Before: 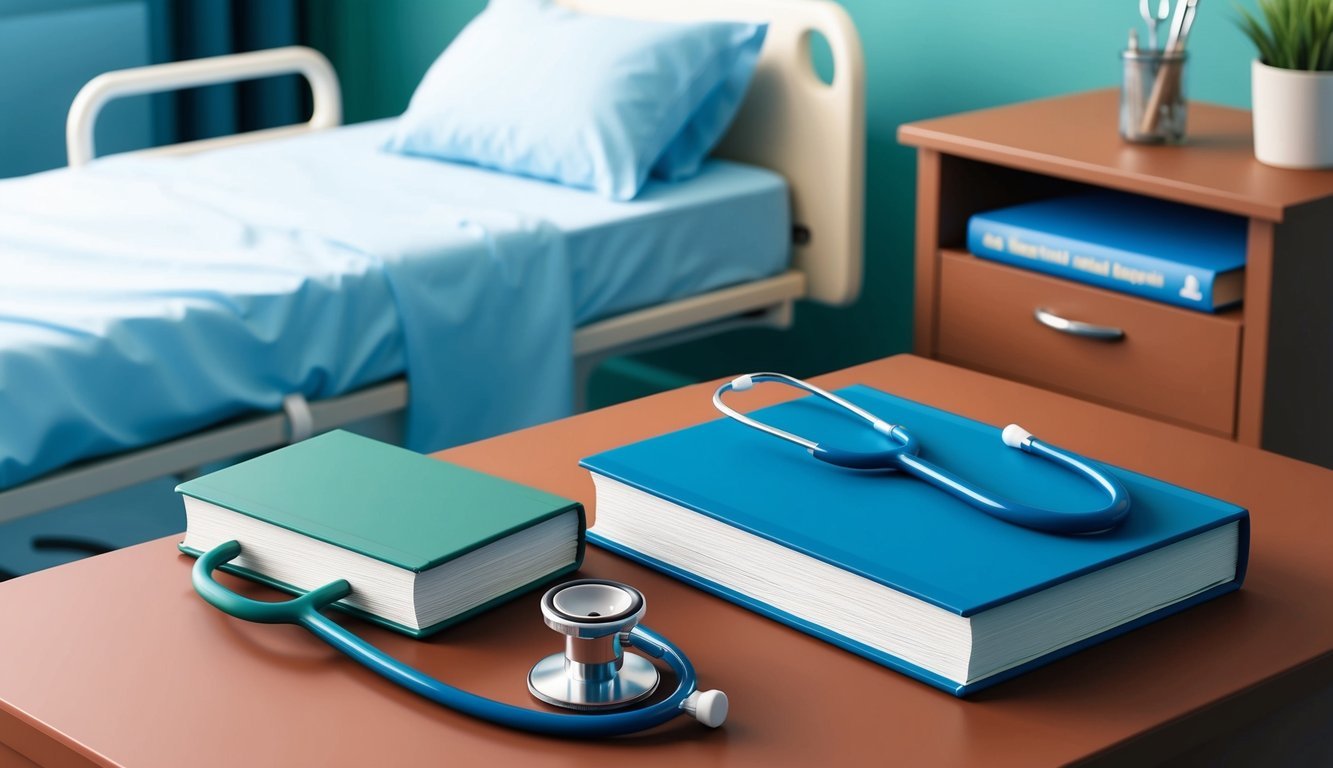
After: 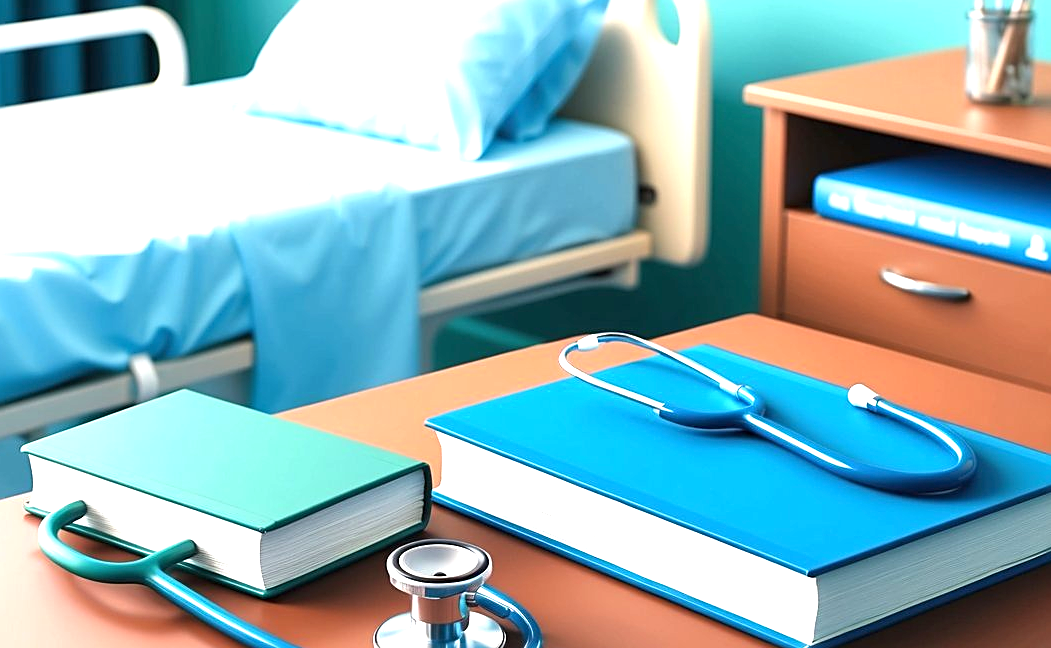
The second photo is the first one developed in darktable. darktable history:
exposure: black level correction 0, exposure 1.2 EV, compensate highlight preservation false
sharpen: on, module defaults
crop: left 11.56%, top 5.257%, right 9.59%, bottom 10.305%
